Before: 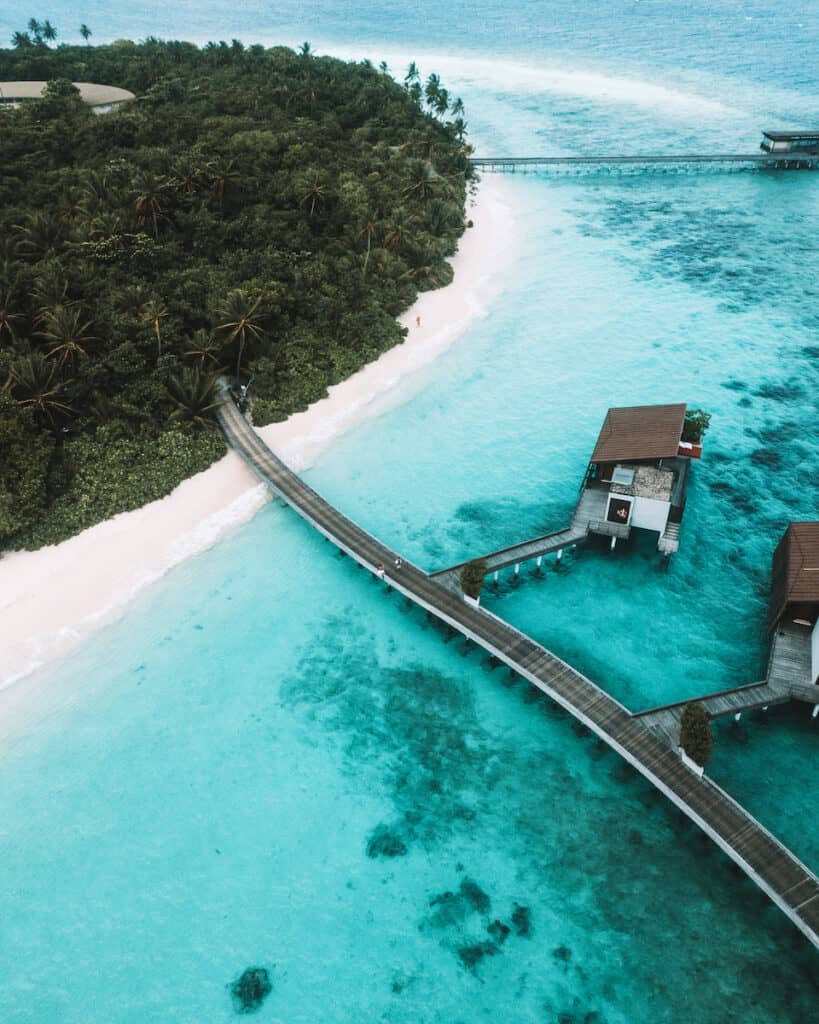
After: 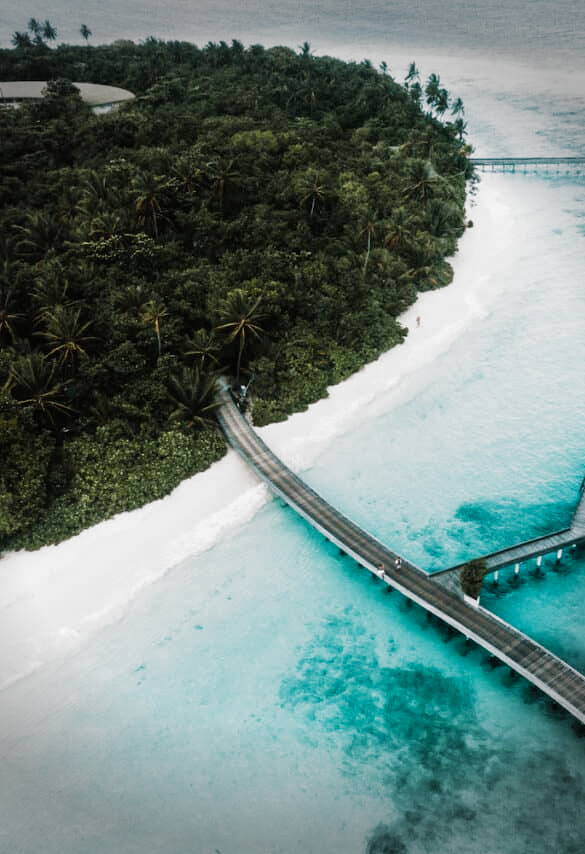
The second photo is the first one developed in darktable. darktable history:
crop: right 28.473%, bottom 16.543%
vignetting: fall-off start 69.18%, fall-off radius 28.82%, width/height ratio 0.987, shape 0.841
filmic rgb: black relative exposure -8.03 EV, white relative exposure 2.47 EV, hardness 6.34, add noise in highlights 0.001, preserve chrominance no, color science v3 (2019), use custom middle-gray values true, iterations of high-quality reconstruction 10, contrast in highlights soft
